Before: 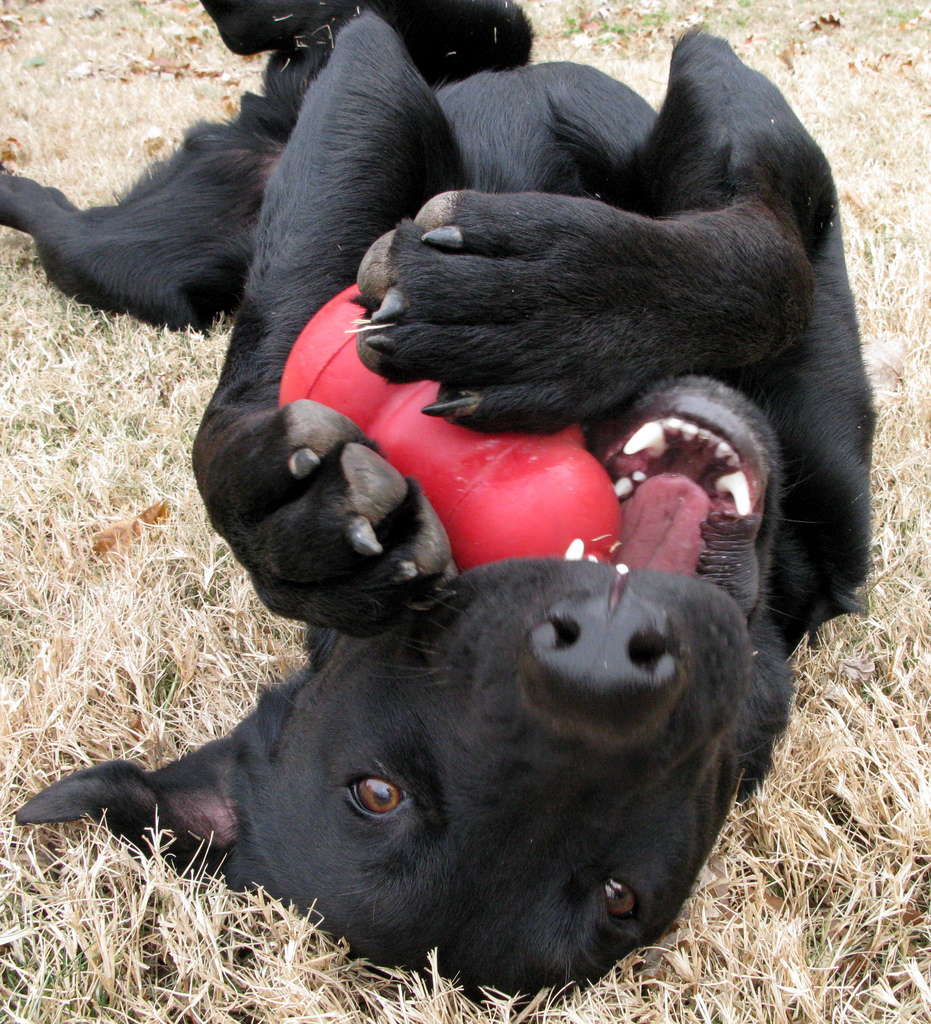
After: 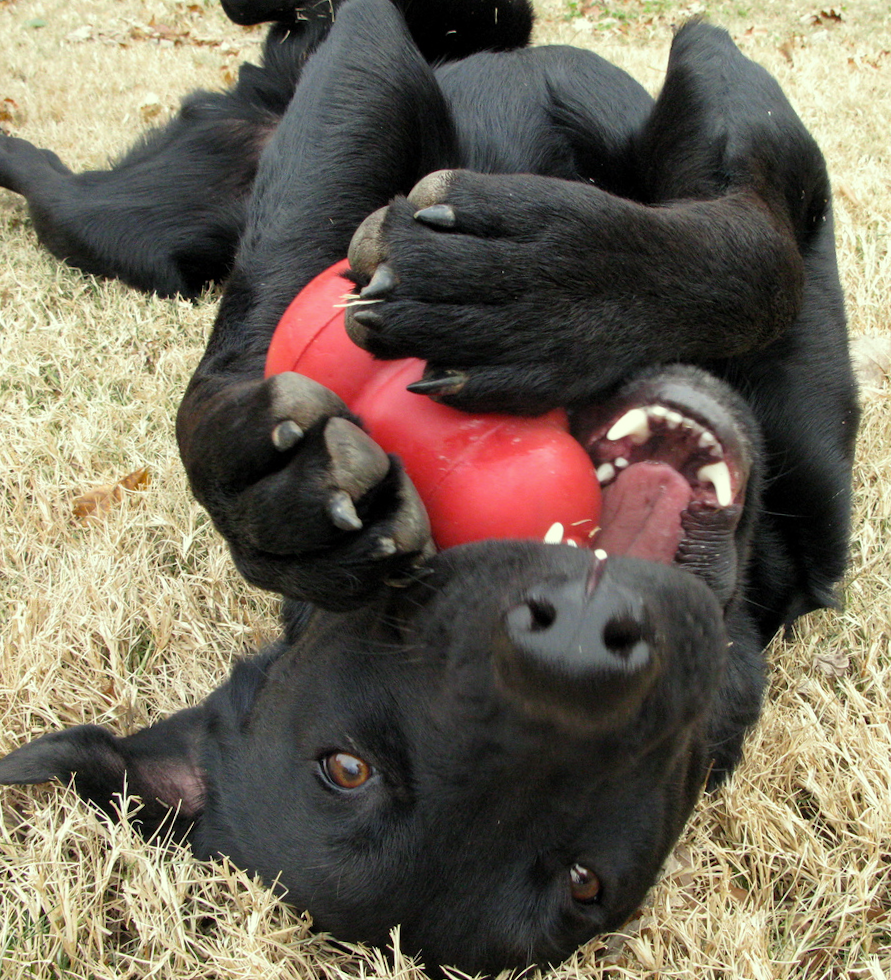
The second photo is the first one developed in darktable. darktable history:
crop and rotate: angle -2.38°
color correction: highlights a* -5.94, highlights b* 11.19
